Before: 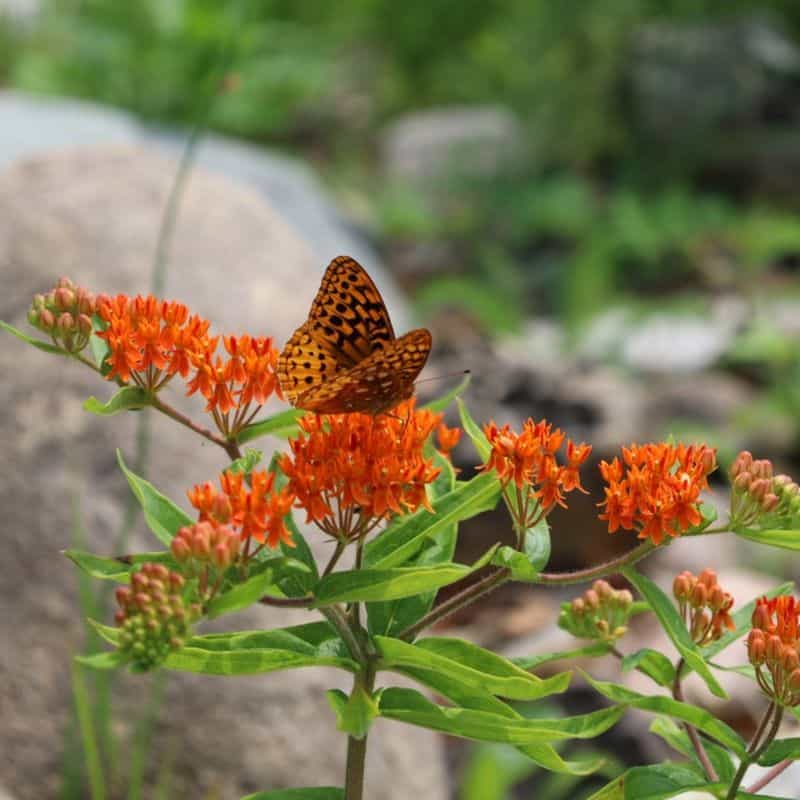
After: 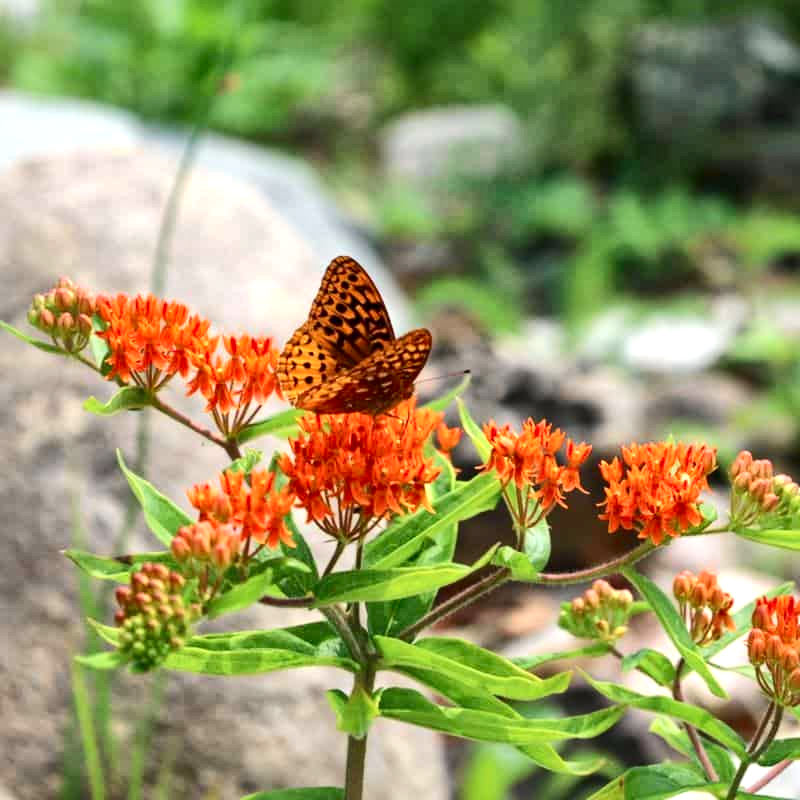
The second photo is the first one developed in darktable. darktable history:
exposure: exposure 0.564 EV, compensate highlight preservation false
local contrast: mode bilateral grid, contrast 20, coarseness 50, detail 161%, midtone range 0.2
tone curve: curves: ch0 [(0, 0.01) (0.037, 0.032) (0.131, 0.108) (0.275, 0.256) (0.483, 0.512) (0.61, 0.665) (0.696, 0.742) (0.792, 0.819) (0.911, 0.925) (0.997, 0.995)]; ch1 [(0, 0) (0.308, 0.29) (0.425, 0.411) (0.492, 0.488) (0.507, 0.503) (0.53, 0.532) (0.573, 0.586) (0.683, 0.702) (0.746, 0.77) (1, 1)]; ch2 [(0, 0) (0.246, 0.233) (0.36, 0.352) (0.415, 0.415) (0.485, 0.487) (0.502, 0.504) (0.525, 0.518) (0.539, 0.539) (0.587, 0.594) (0.636, 0.652) (0.711, 0.729) (0.845, 0.855) (0.998, 0.977)], color space Lab, independent channels, preserve colors none
